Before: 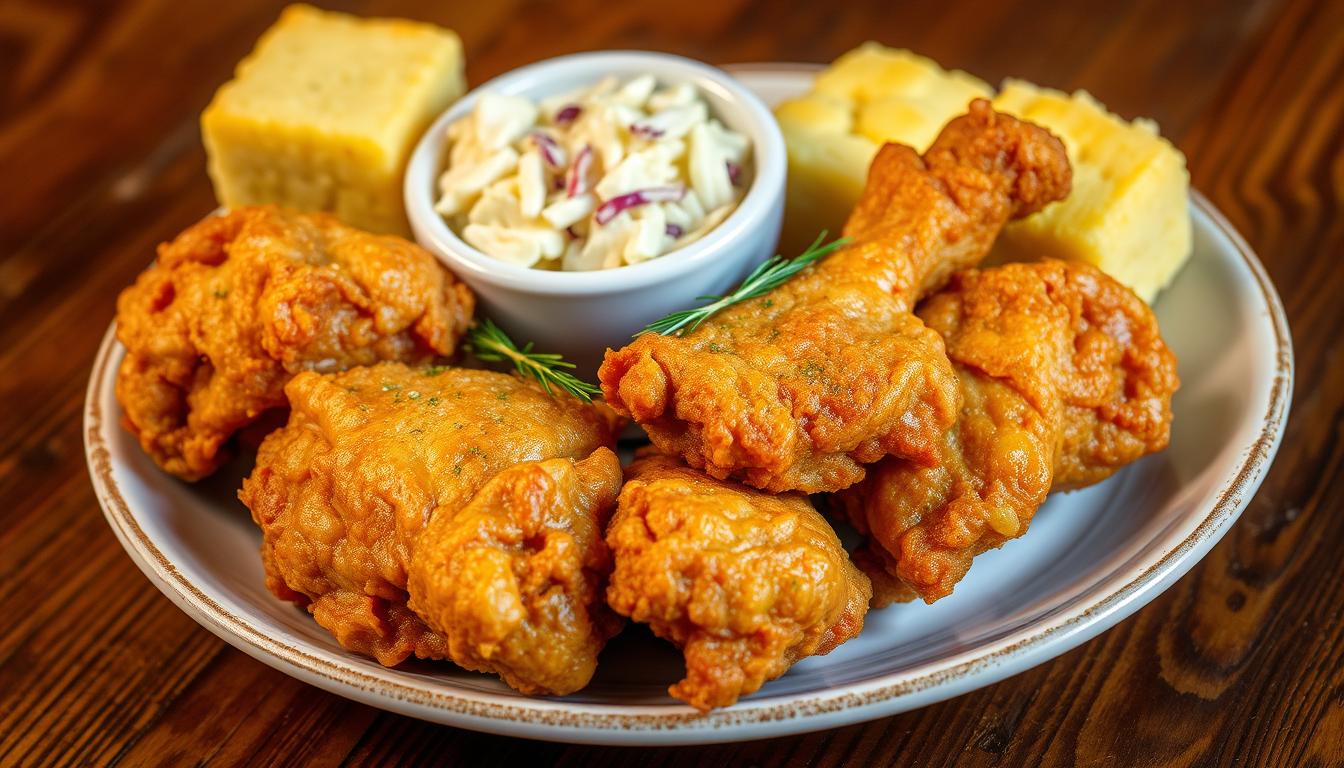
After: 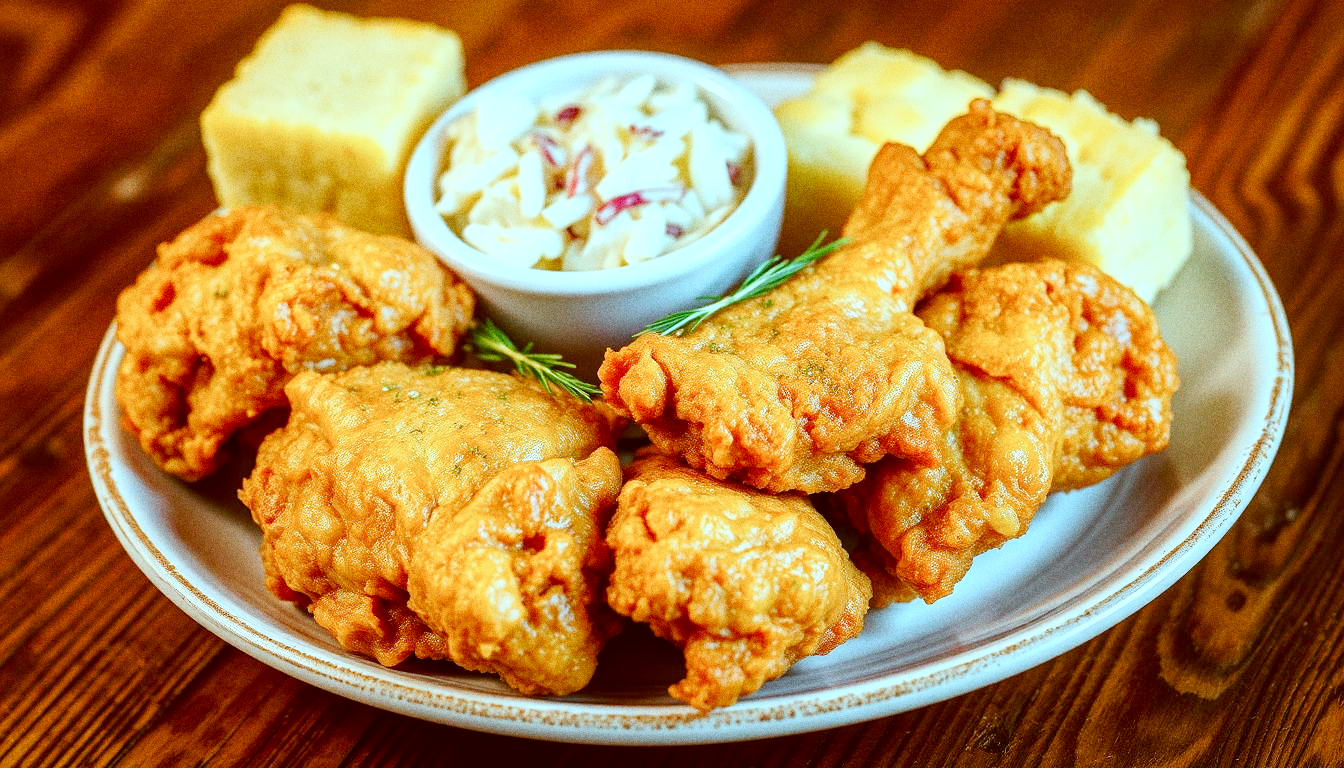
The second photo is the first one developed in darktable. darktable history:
exposure: black level correction 0.001, exposure 0.191 EV, compensate highlight preservation false
color correction: highlights a* -14.62, highlights b* -16.22, shadows a* 10.12, shadows b* 29.4
contrast brightness saturation: saturation -0.05
local contrast: mode bilateral grid, contrast 20, coarseness 50, detail 120%, midtone range 0.2
grain: coarseness 11.82 ISO, strength 36.67%, mid-tones bias 74.17%
tone curve: curves: ch0 [(0, 0) (0.003, 0.003) (0.011, 0.014) (0.025, 0.031) (0.044, 0.055) (0.069, 0.086) (0.1, 0.124) (0.136, 0.168) (0.177, 0.22) (0.224, 0.278) (0.277, 0.344) (0.335, 0.426) (0.399, 0.515) (0.468, 0.597) (0.543, 0.672) (0.623, 0.746) (0.709, 0.815) (0.801, 0.881) (0.898, 0.939) (1, 1)], preserve colors none
